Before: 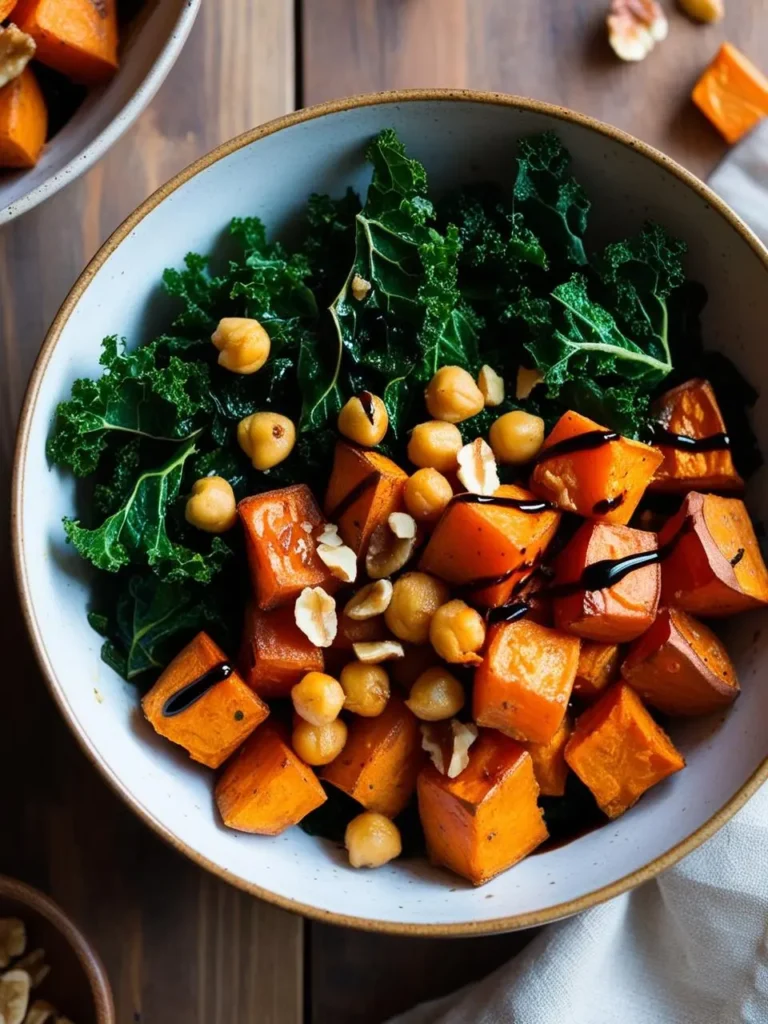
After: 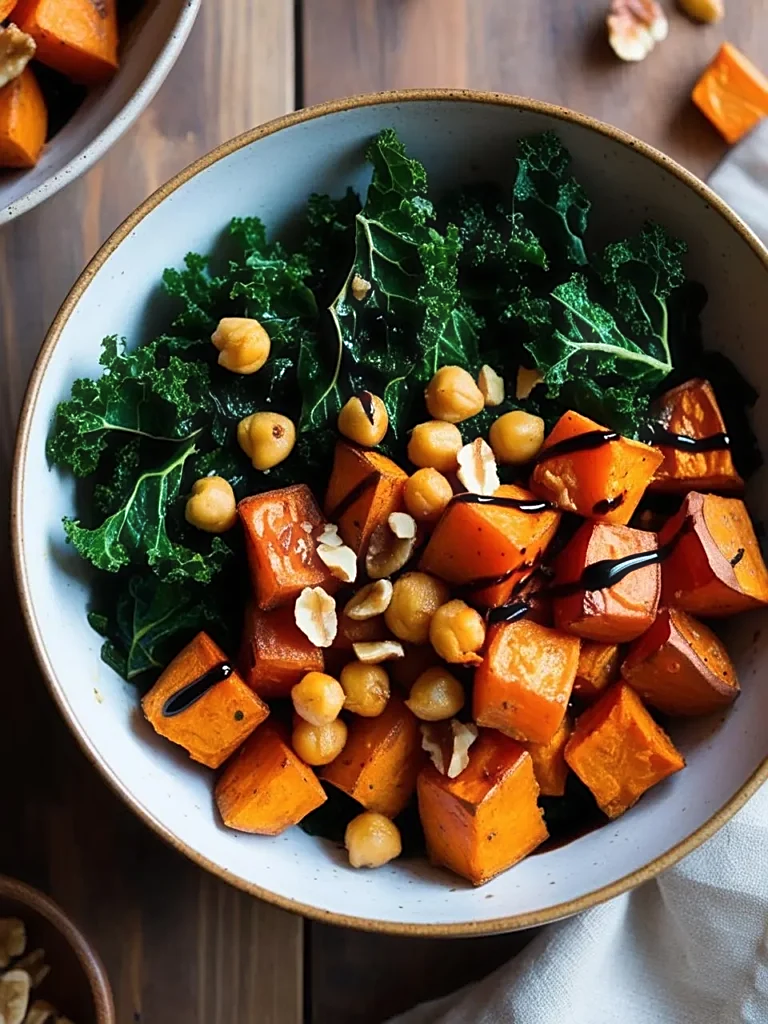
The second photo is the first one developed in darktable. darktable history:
haze removal: strength -0.061, compatibility mode true, adaptive false
sharpen: on, module defaults
